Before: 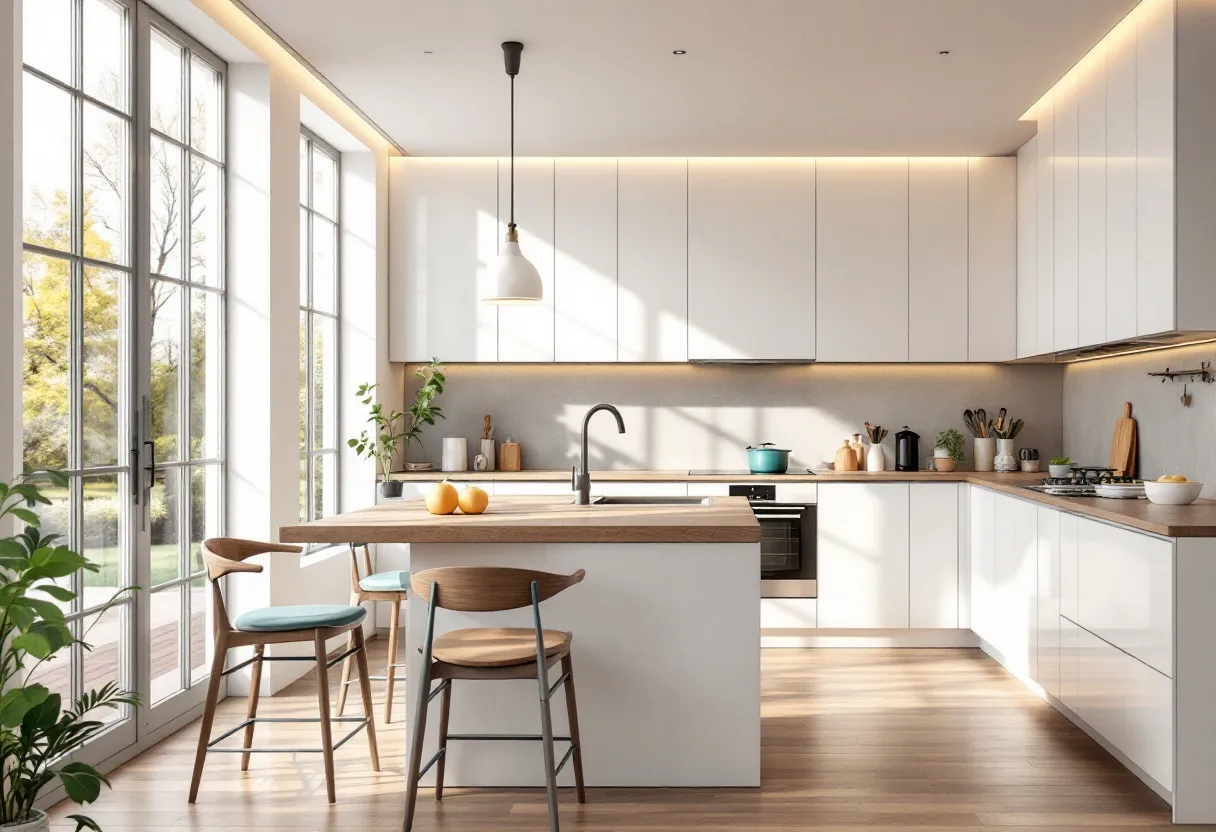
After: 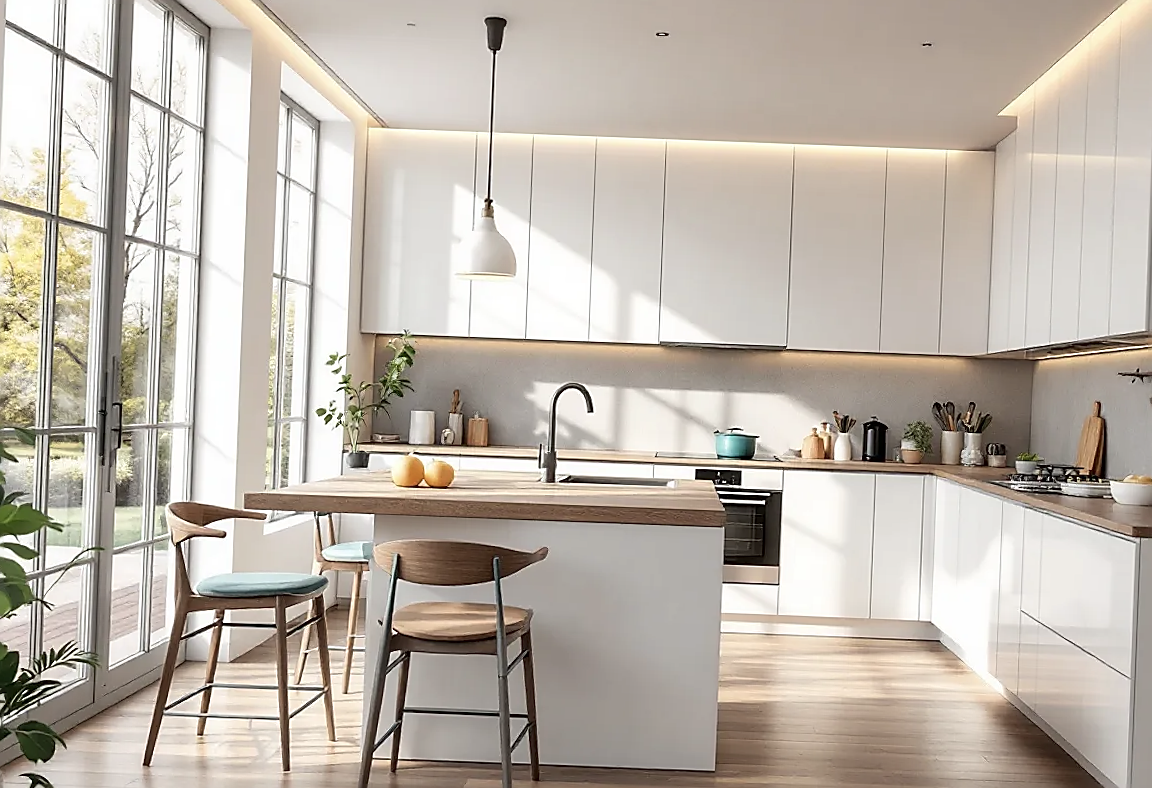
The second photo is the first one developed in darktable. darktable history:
sharpen: radius 1.39, amount 1.251, threshold 0.849
contrast brightness saturation: saturation -0.176
crop and rotate: angle -2.2°
